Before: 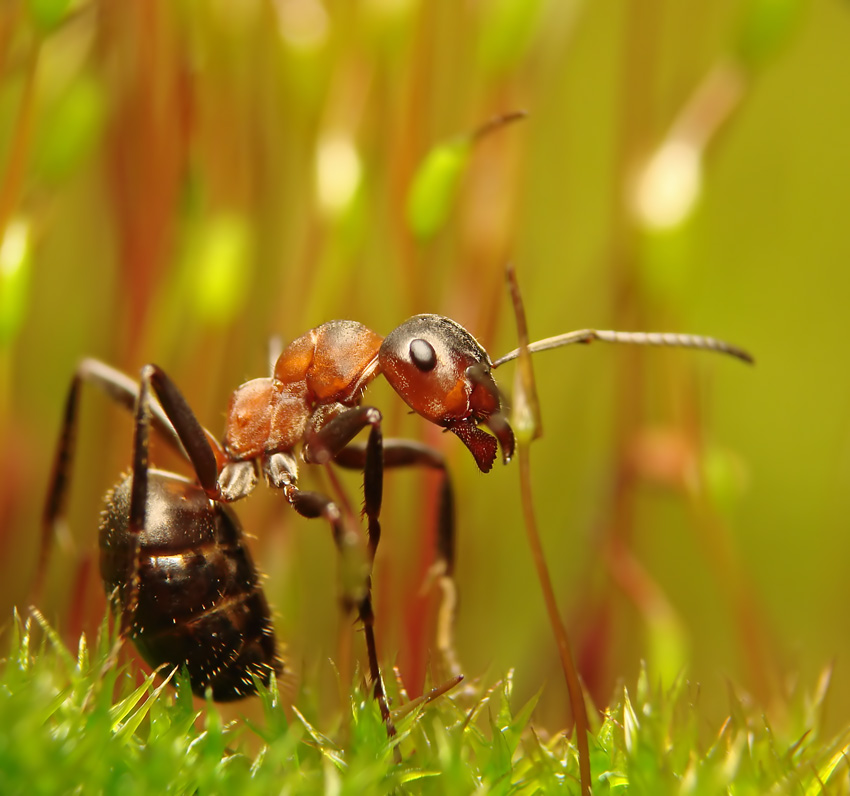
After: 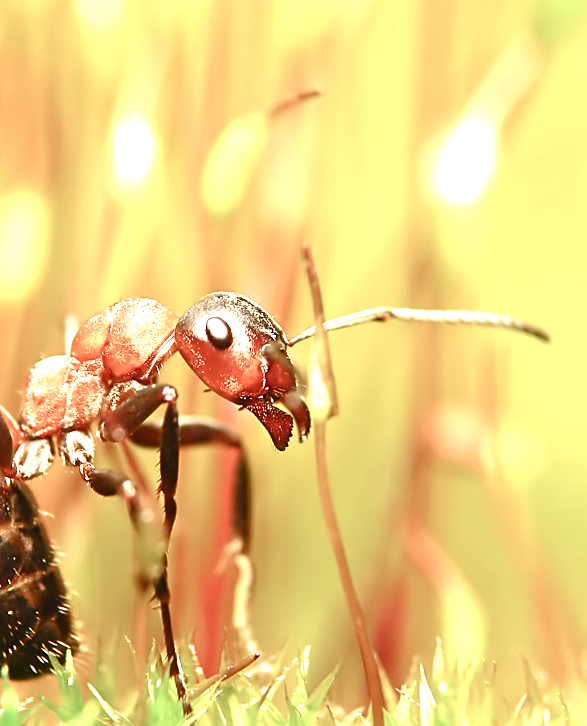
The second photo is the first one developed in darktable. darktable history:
exposure: black level correction 0, exposure 1.458 EV, compensate exposure bias true, compensate highlight preservation false
color balance rgb: linear chroma grading › mid-tones 7.499%, perceptual saturation grading › global saturation -10.263%, perceptual saturation grading › highlights -27.184%, perceptual saturation grading › shadows 20.74%, global vibrance 20%
sharpen: on, module defaults
crop and rotate: left 24.169%, top 2.788%, right 6.658%, bottom 6.002%
